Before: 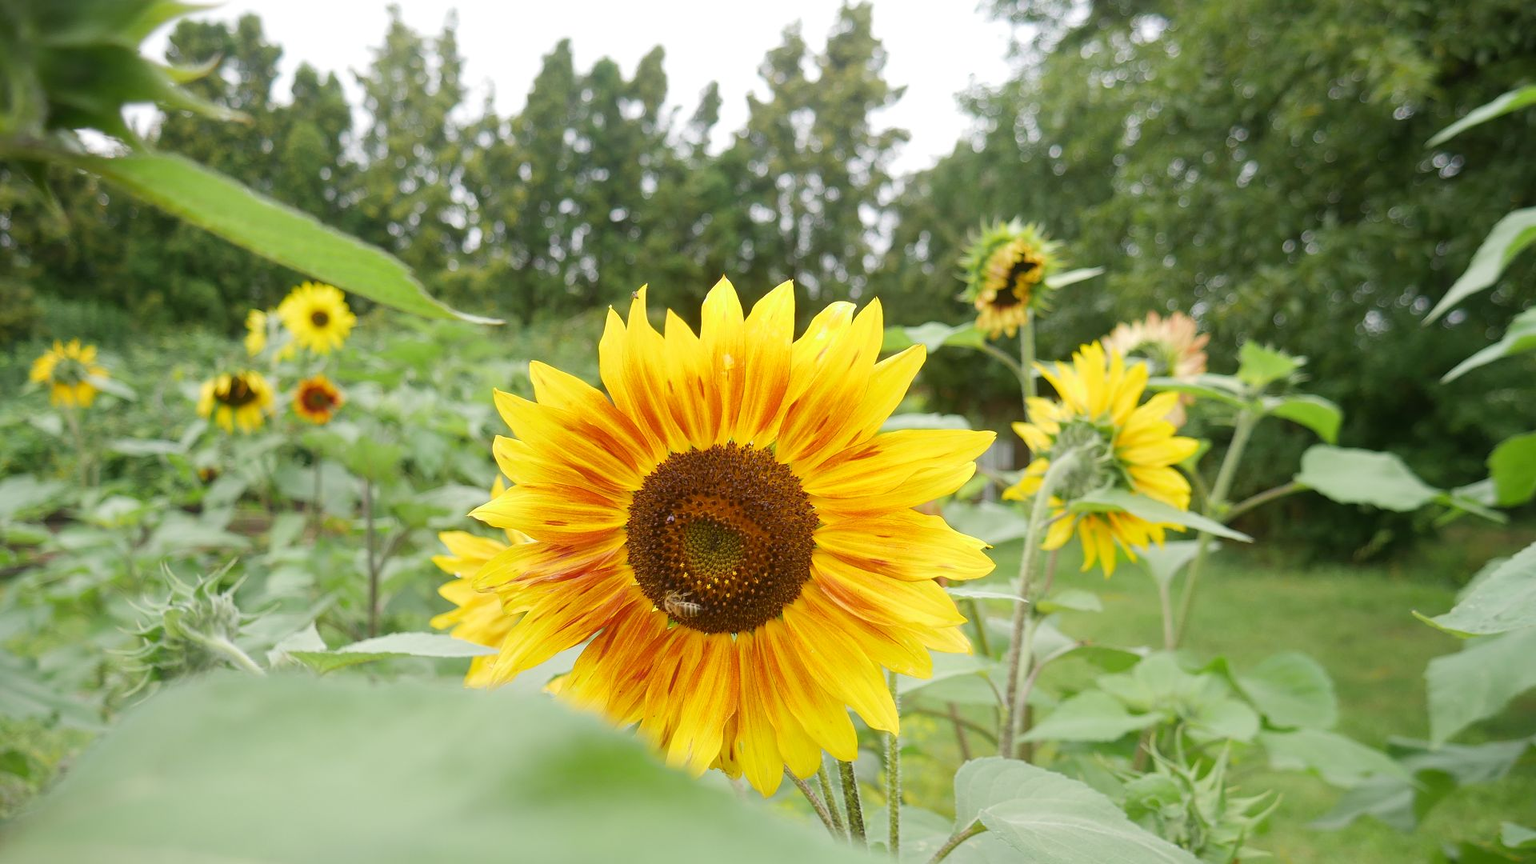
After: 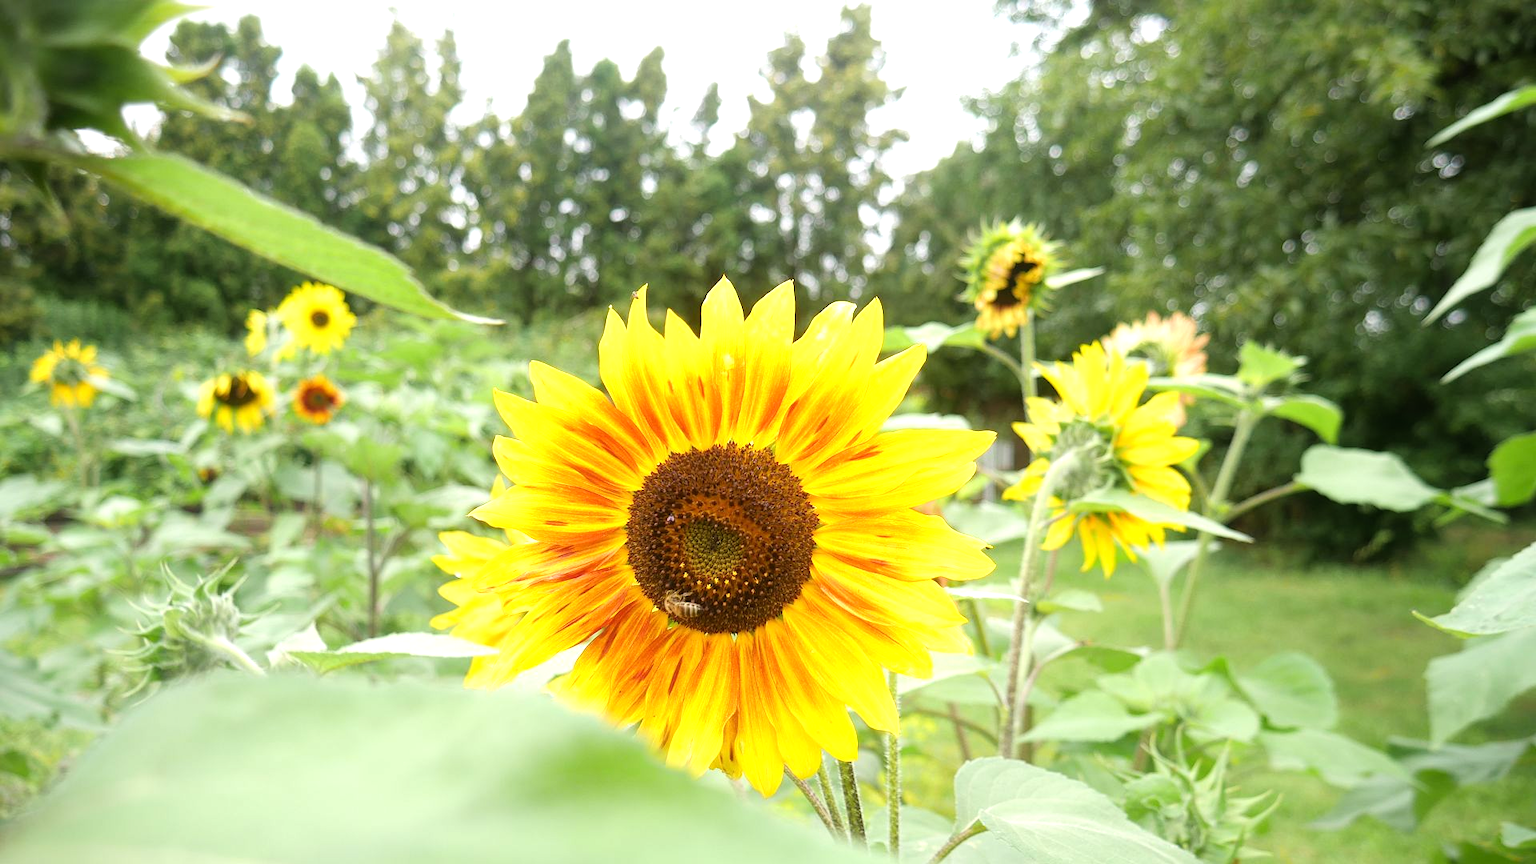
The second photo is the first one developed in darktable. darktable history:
tone equalizer: -8 EV -0.781 EV, -7 EV -0.732 EV, -6 EV -0.592 EV, -5 EV -0.372 EV, -3 EV 0.372 EV, -2 EV 0.6 EV, -1 EV 0.687 EV, +0 EV 0.721 EV
